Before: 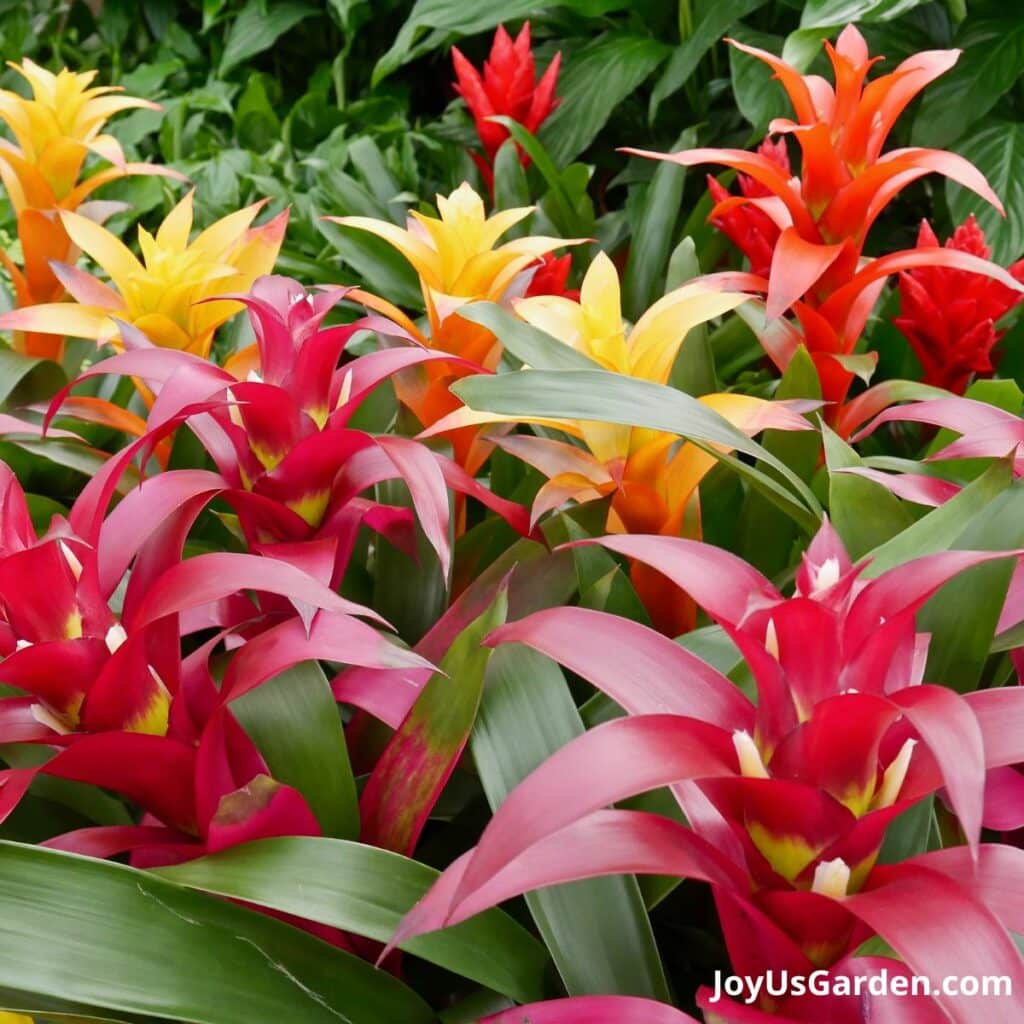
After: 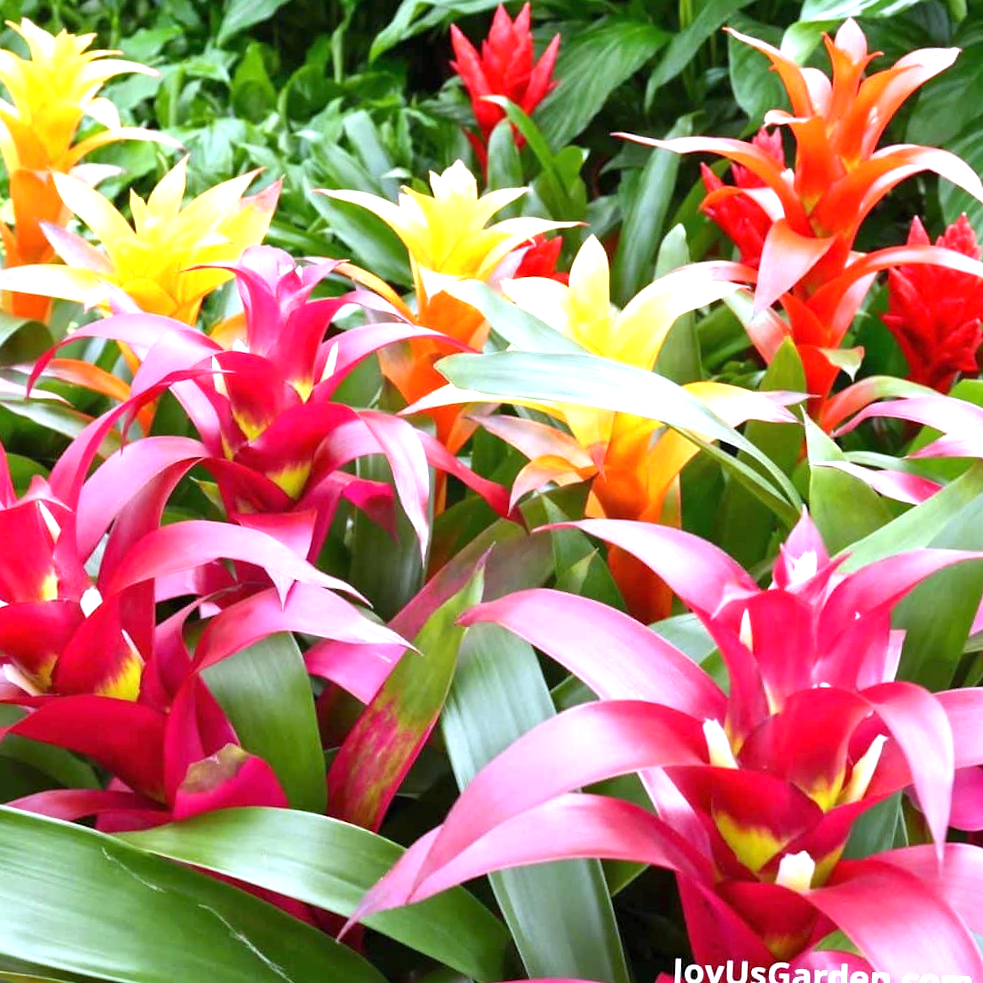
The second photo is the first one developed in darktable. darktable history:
crop and rotate: angle -2.38°
white balance: red 0.948, green 1.02, blue 1.176
exposure: black level correction 0, exposure 1.1 EV, compensate exposure bias true, compensate highlight preservation false
